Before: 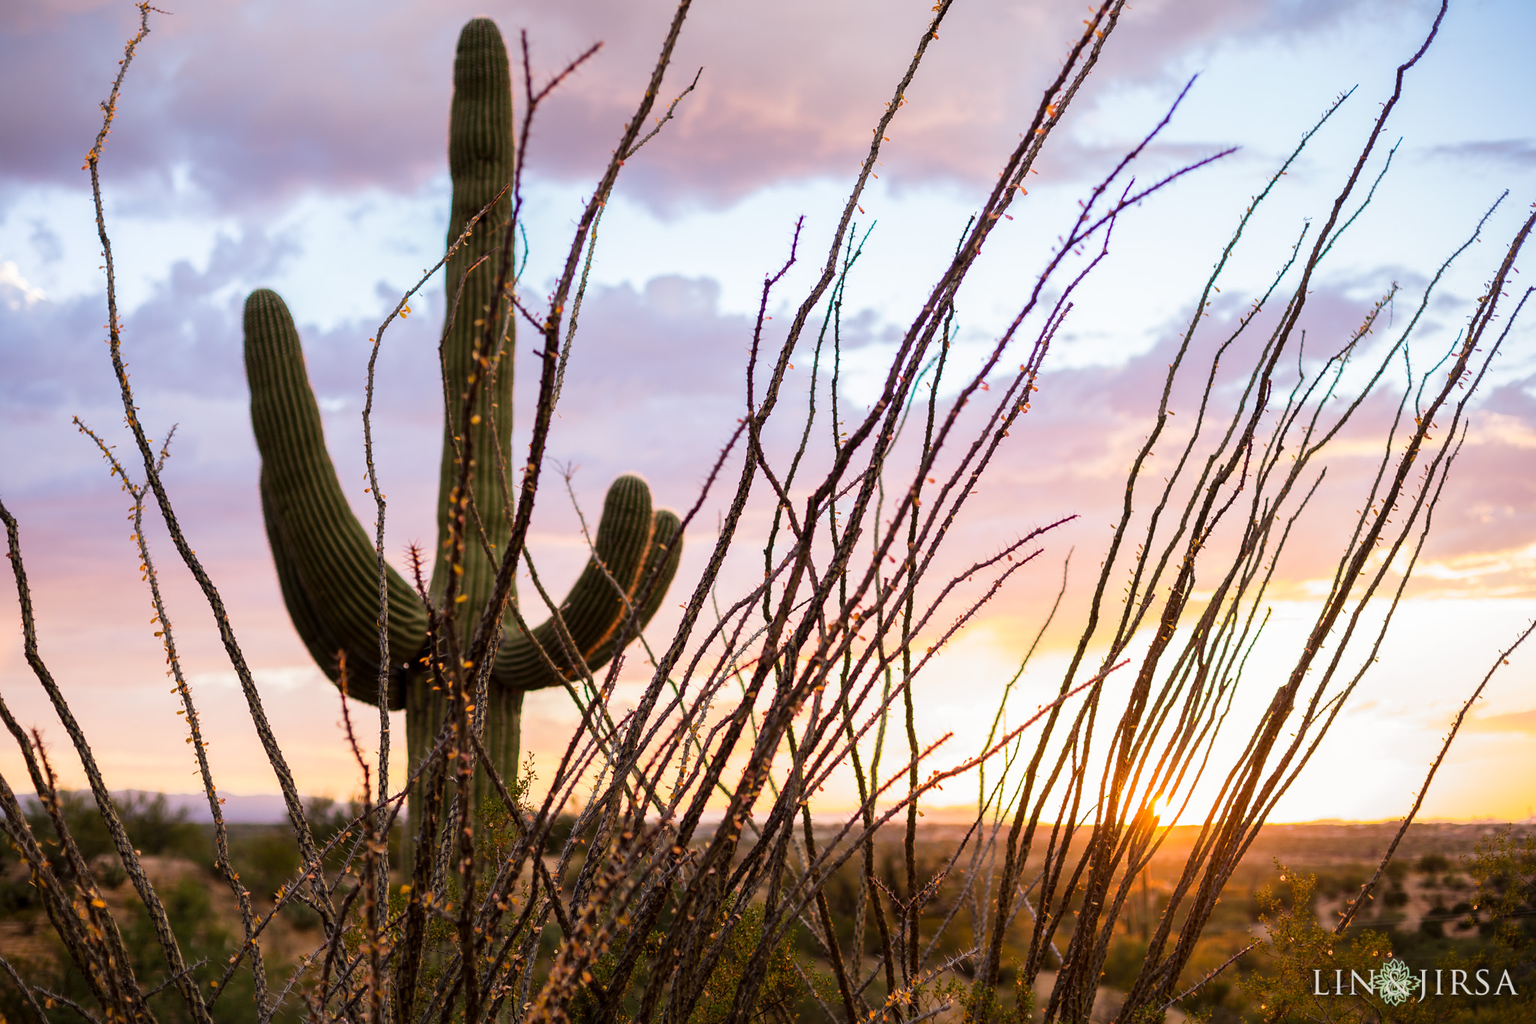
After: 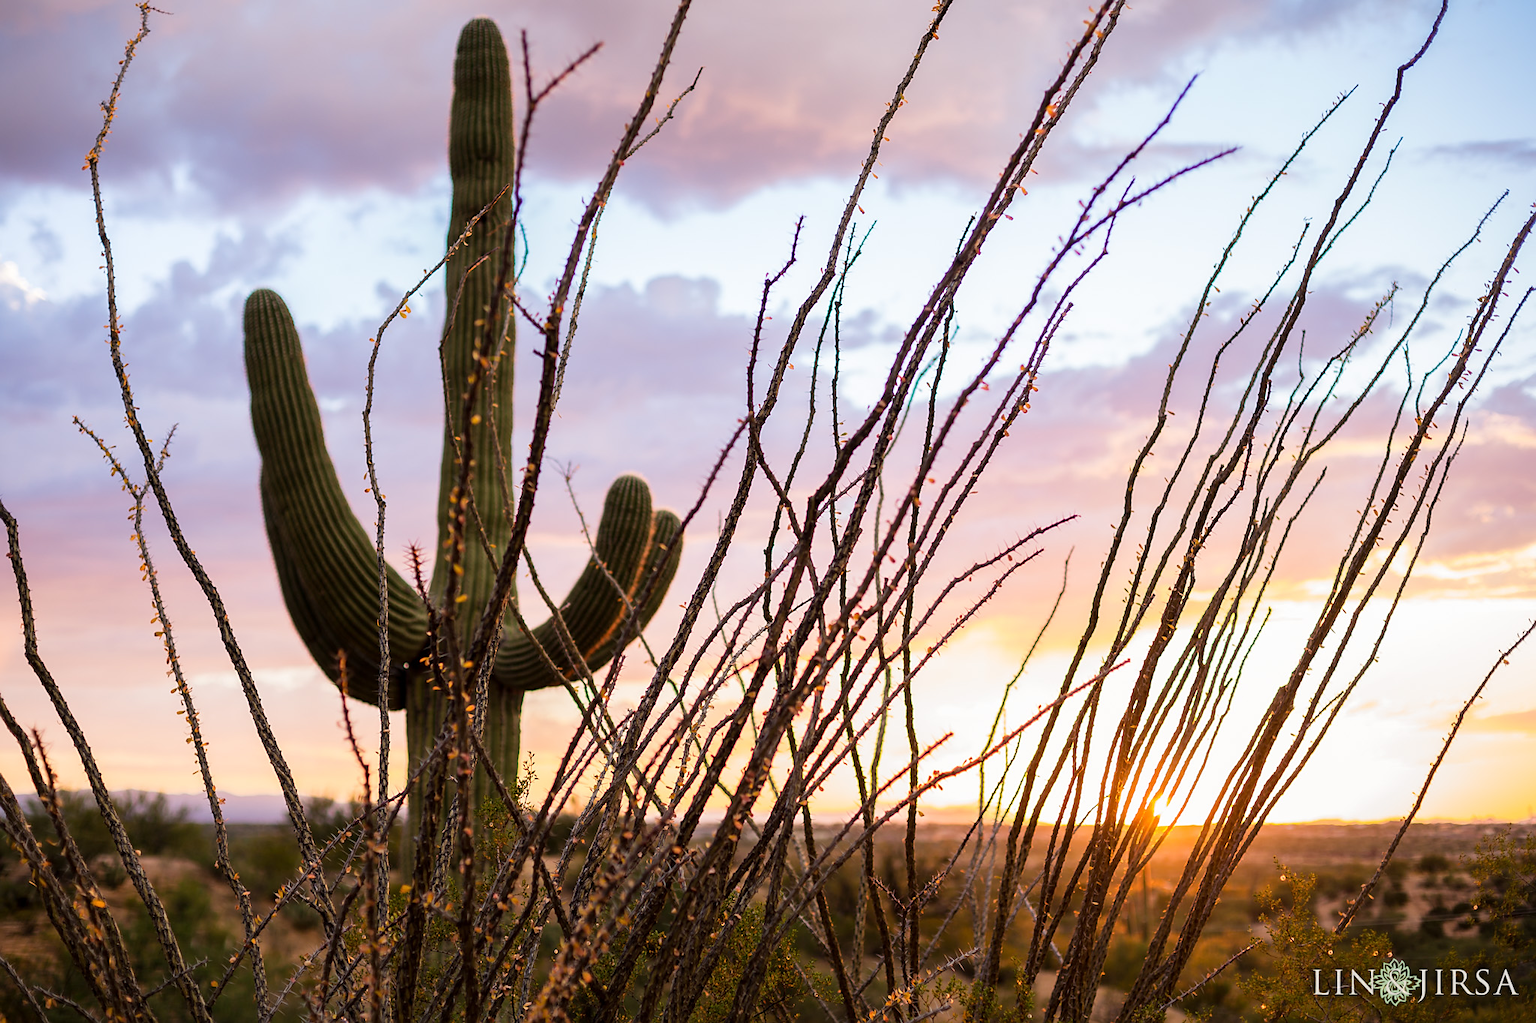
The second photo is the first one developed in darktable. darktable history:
sharpen: radius 1.536, amount 0.36, threshold 1.191
